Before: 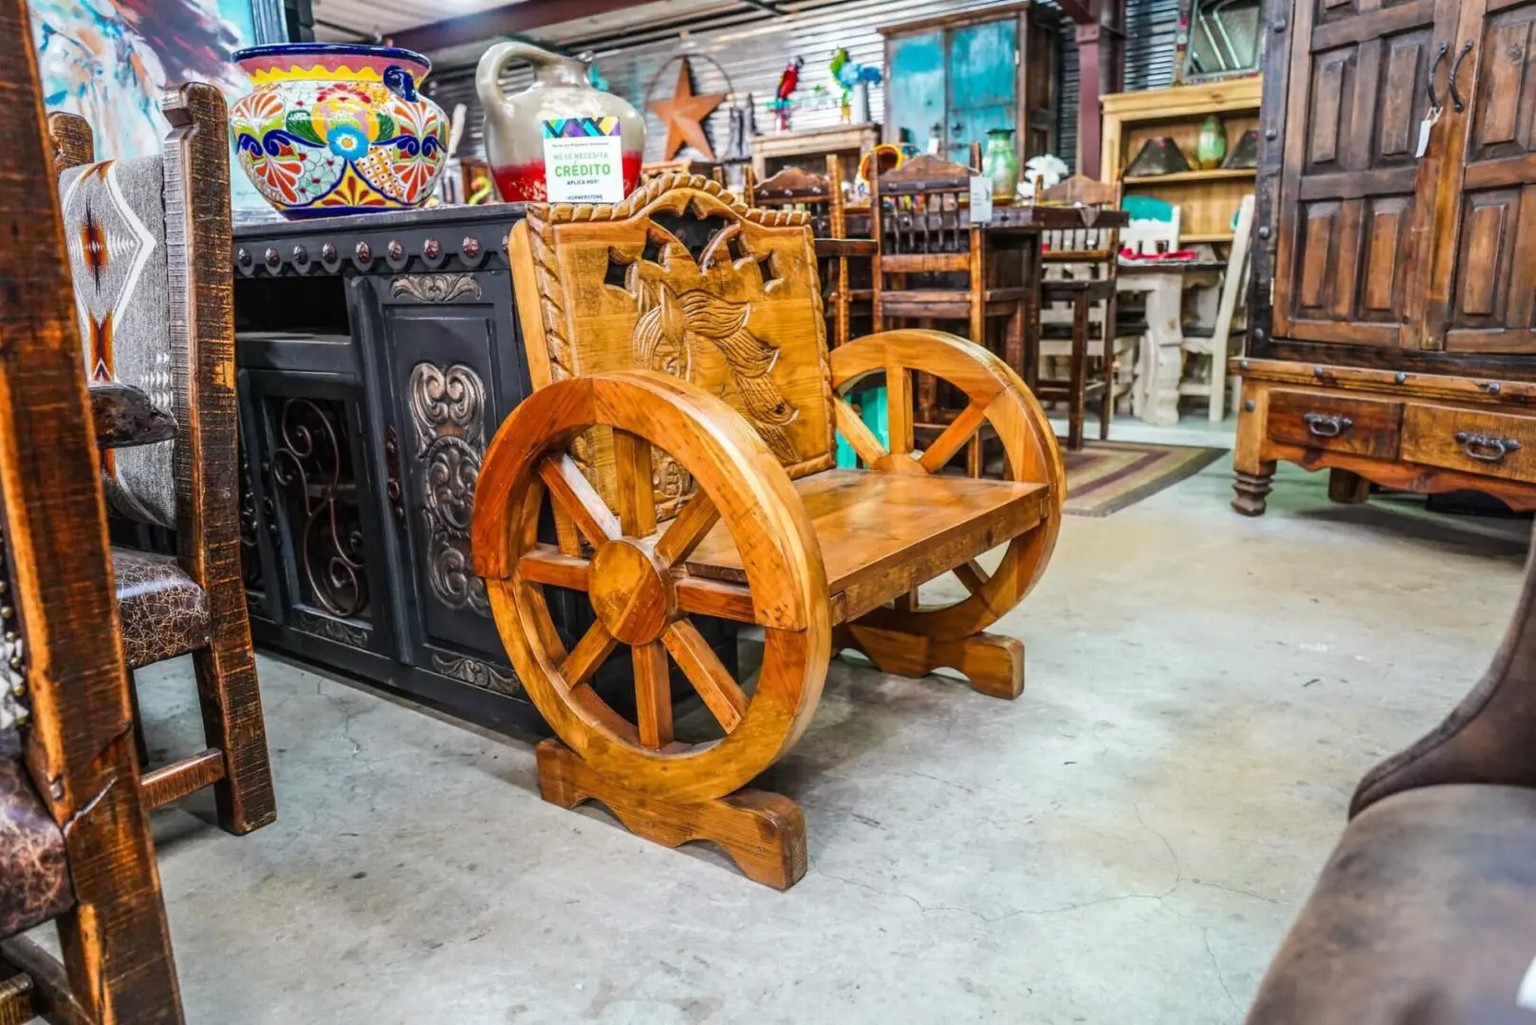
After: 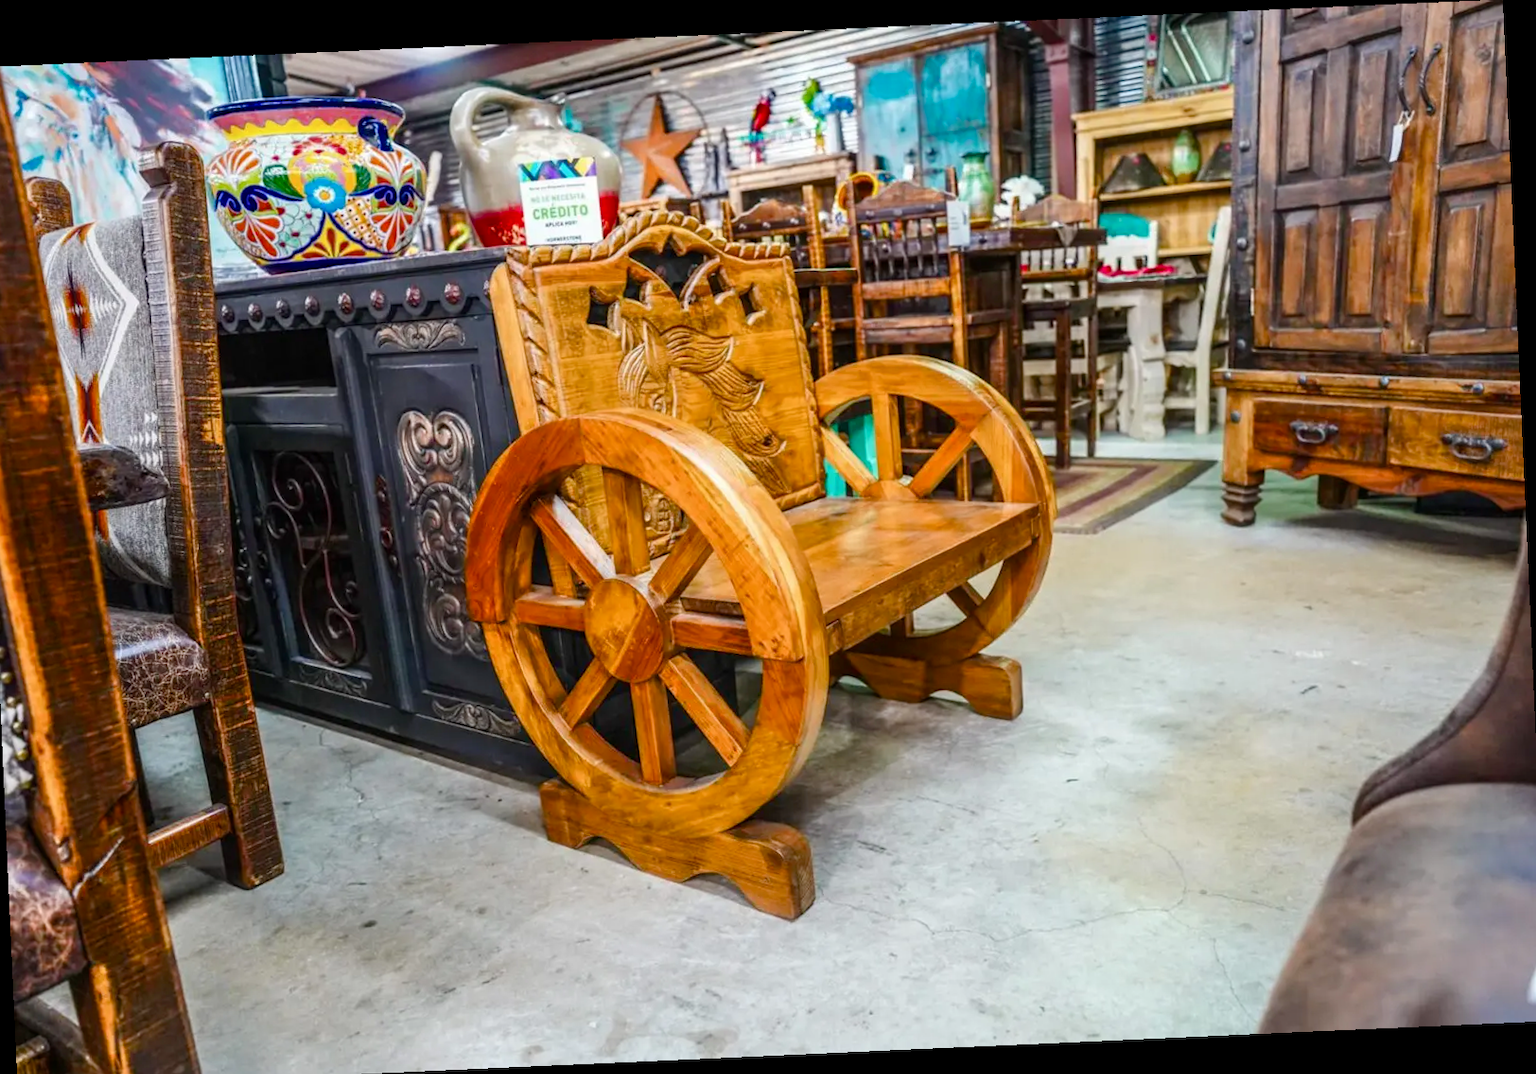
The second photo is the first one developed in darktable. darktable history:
rotate and perspective: rotation -2.56°, automatic cropping off
crop and rotate: left 1.774%, right 0.633%, bottom 1.28%
color balance rgb: perceptual saturation grading › global saturation 20%, perceptual saturation grading › highlights -25%, perceptual saturation grading › shadows 25%
